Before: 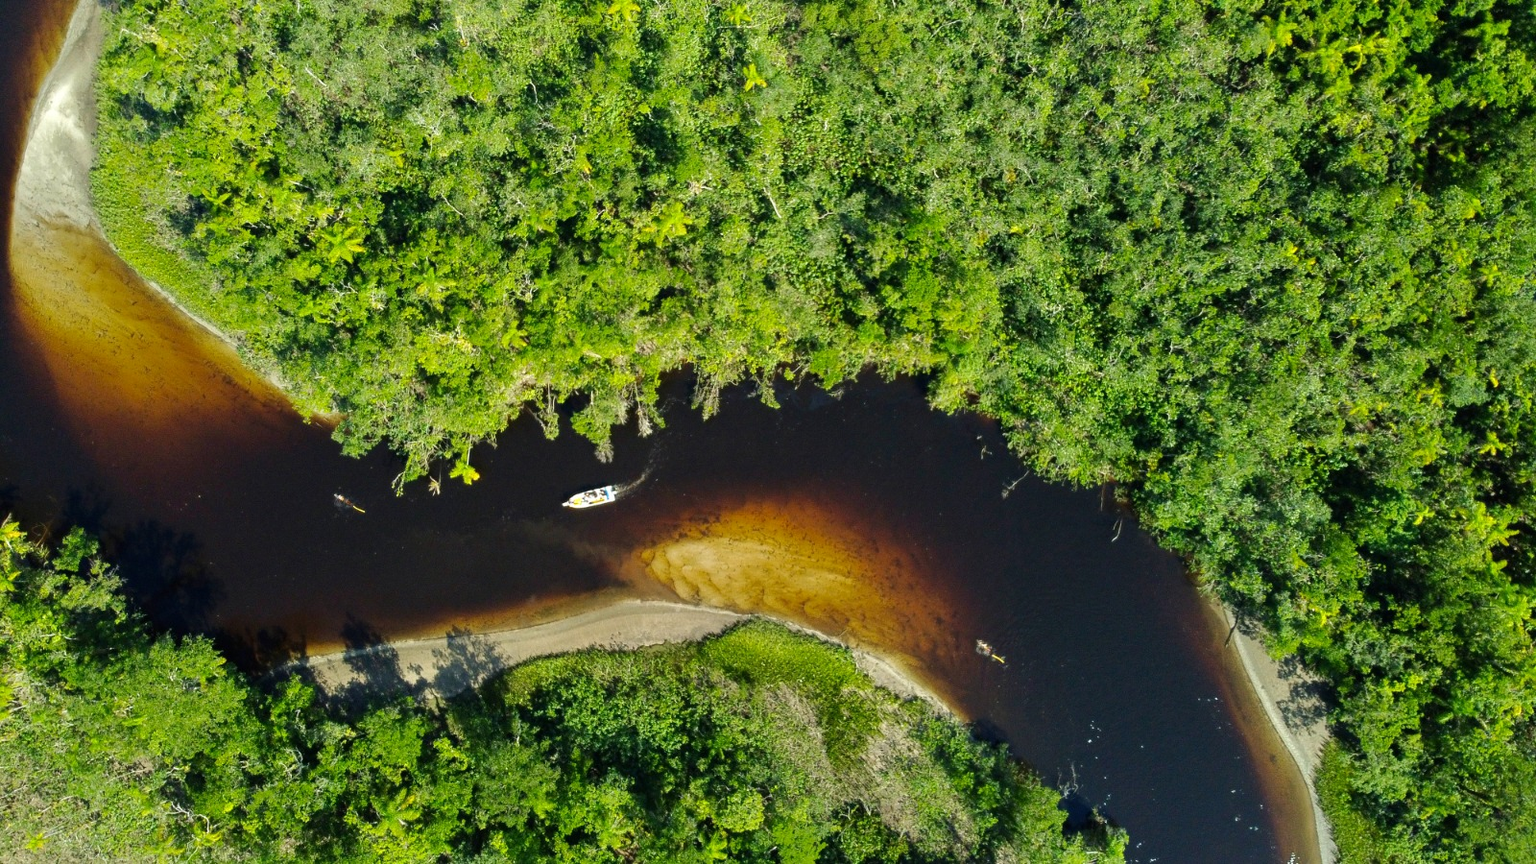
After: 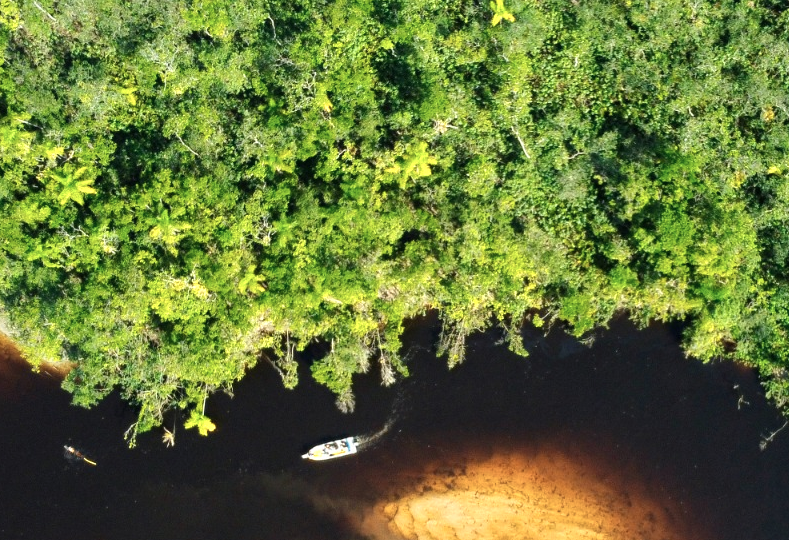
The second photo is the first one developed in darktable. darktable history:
crop: left 17.781%, top 7.712%, right 32.891%, bottom 32.196%
color zones: curves: ch0 [(0.018, 0.548) (0.224, 0.64) (0.425, 0.447) (0.675, 0.575) (0.732, 0.579)]; ch1 [(0.066, 0.487) (0.25, 0.5) (0.404, 0.43) (0.75, 0.421) (0.956, 0.421)]; ch2 [(0.044, 0.561) (0.215, 0.465) (0.399, 0.544) (0.465, 0.548) (0.614, 0.447) (0.724, 0.43) (0.882, 0.623) (0.956, 0.632)]
